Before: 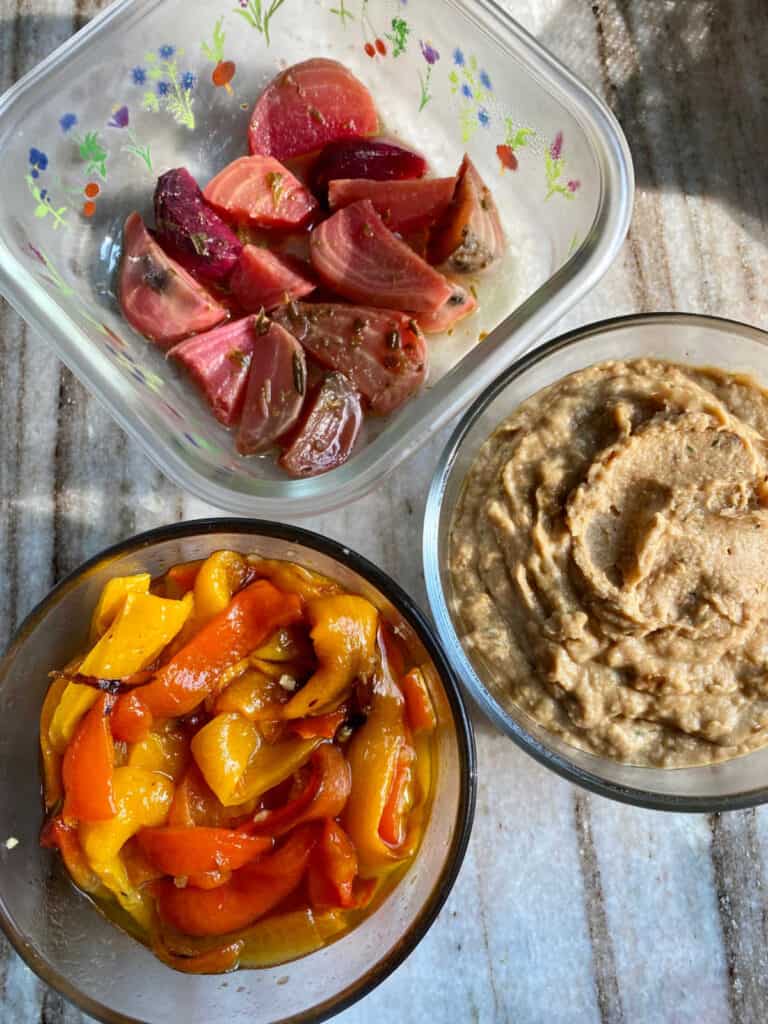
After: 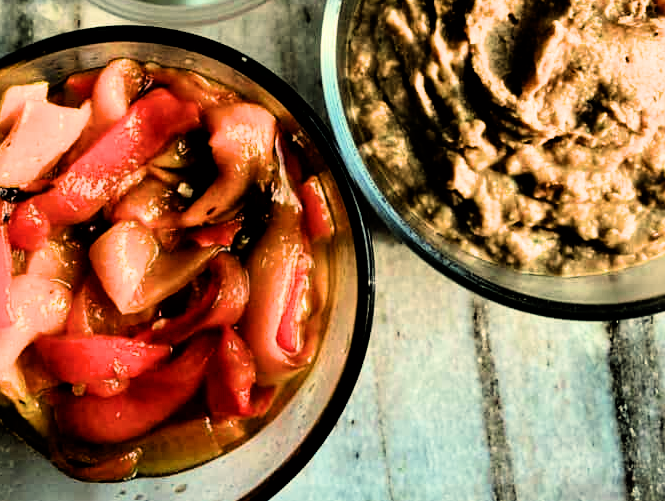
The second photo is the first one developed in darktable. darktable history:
crop and rotate: left 13.306%, top 48.129%, bottom 2.928%
filmic rgb: black relative exposure -4 EV, white relative exposure 3 EV, hardness 3.02, contrast 1.5
color balance: mode lift, gamma, gain (sRGB), lift [1.014, 0.966, 0.918, 0.87], gamma [0.86, 0.734, 0.918, 0.976], gain [1.063, 1.13, 1.063, 0.86]
